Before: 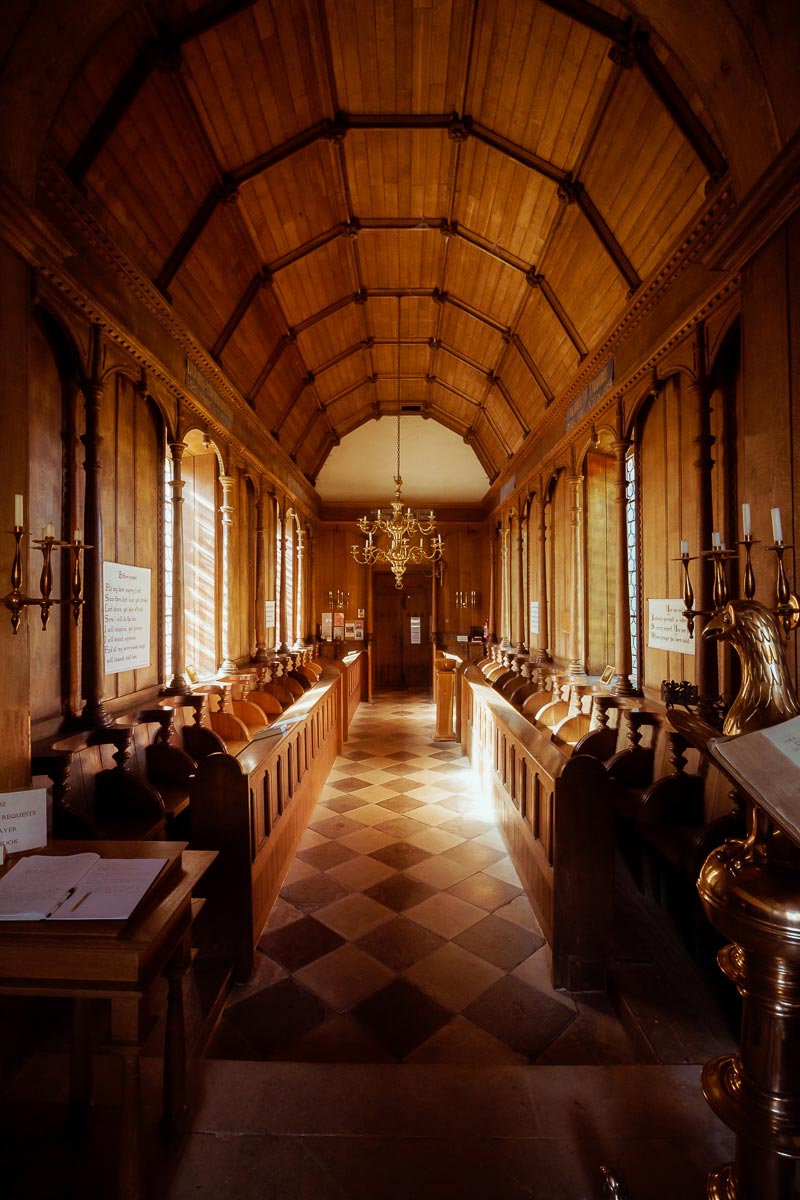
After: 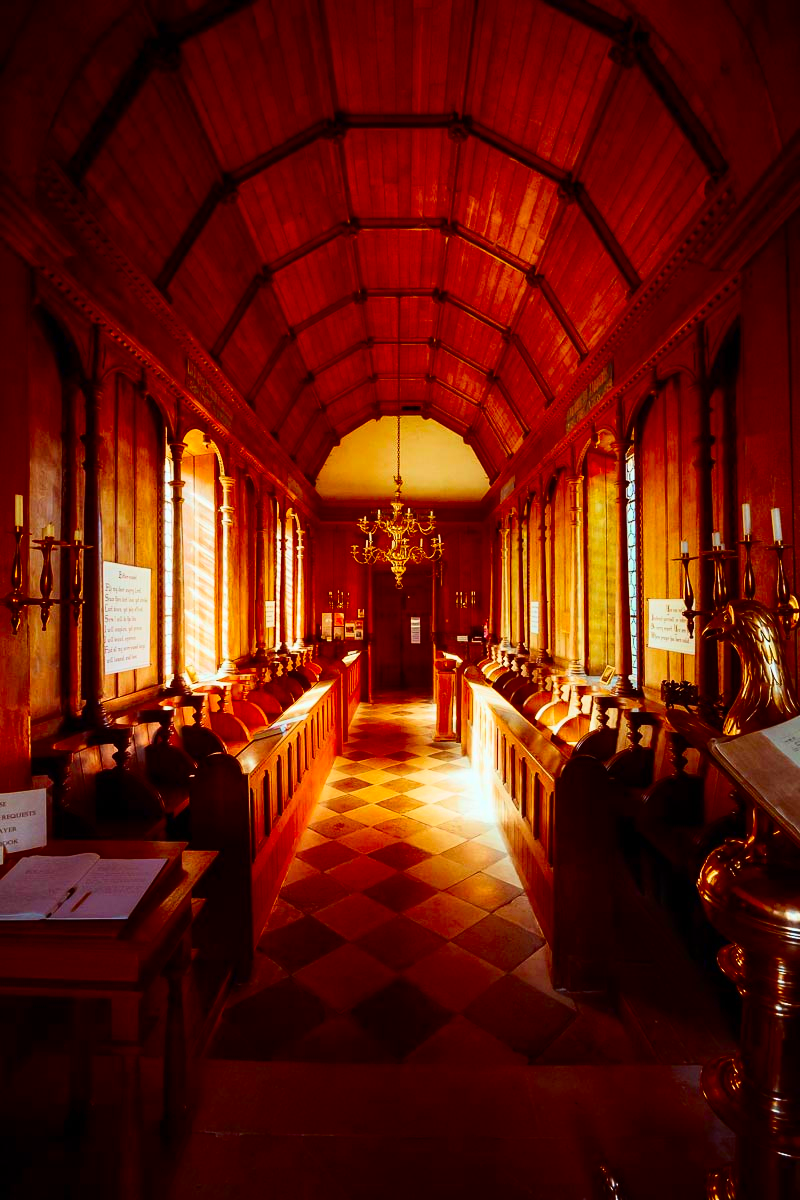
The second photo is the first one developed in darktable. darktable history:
contrast brightness saturation: contrast 0.26, brightness 0.02, saturation 0.87
color zones: curves: ch1 [(0, 0.525) (0.143, 0.556) (0.286, 0.52) (0.429, 0.5) (0.571, 0.5) (0.714, 0.5) (0.857, 0.503) (1, 0.525)]
